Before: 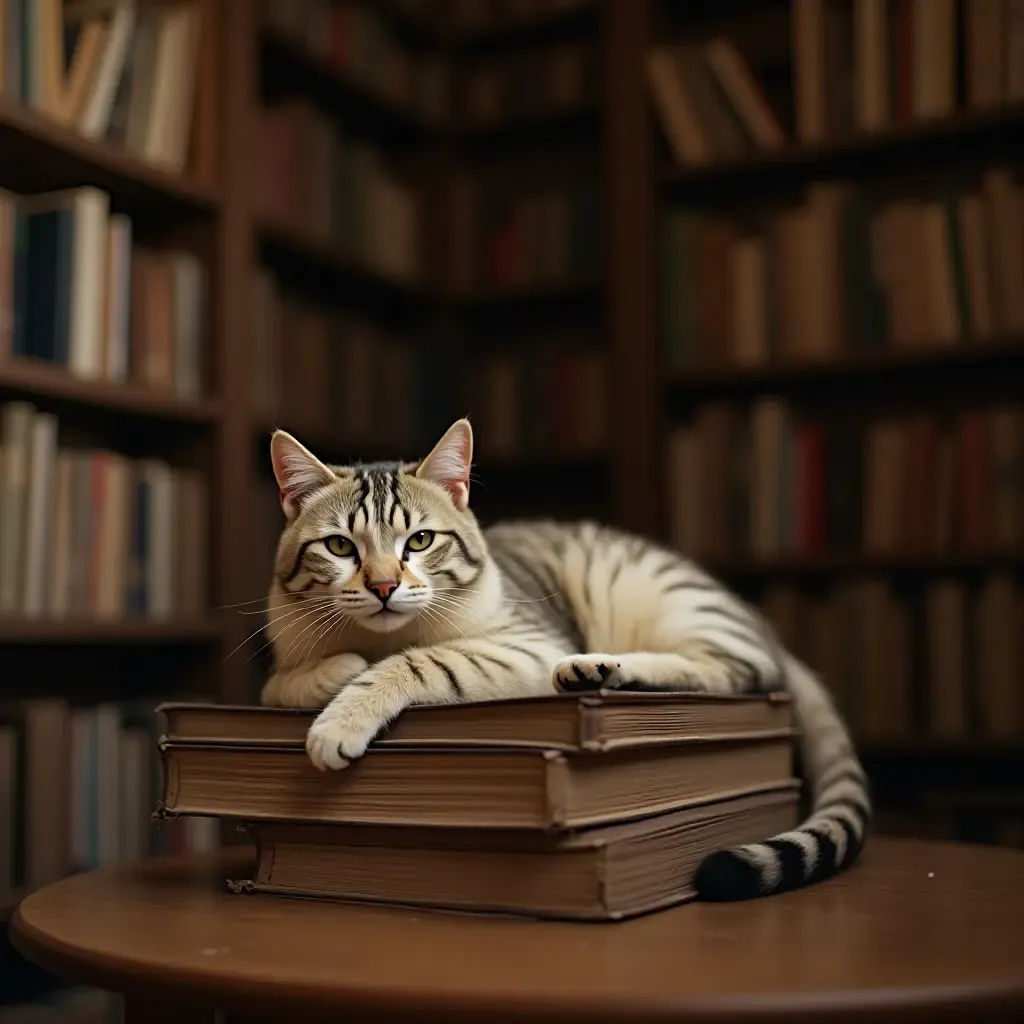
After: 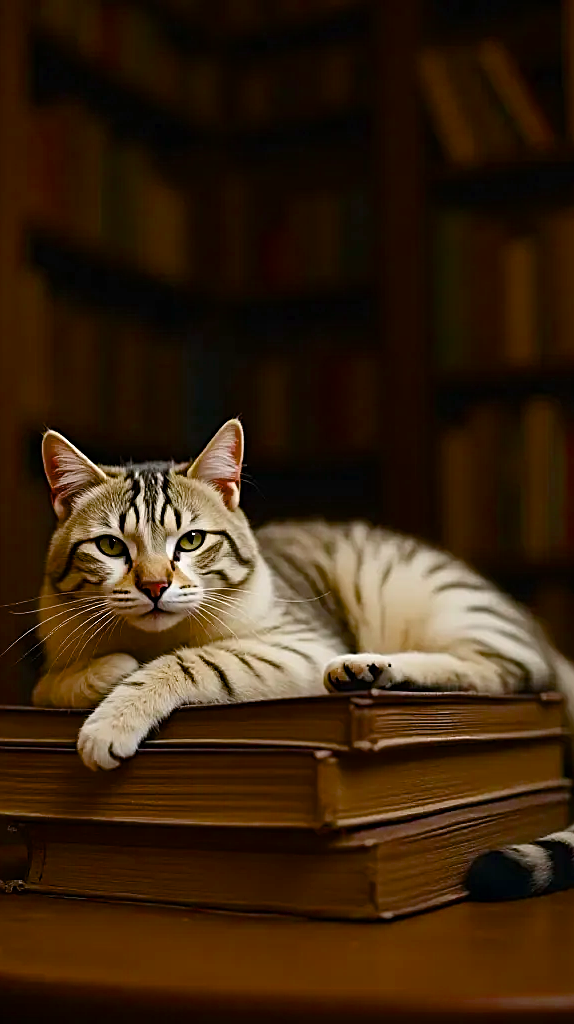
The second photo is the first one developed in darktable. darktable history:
color balance rgb: highlights gain › chroma 0.289%, highlights gain › hue 330.77°, perceptual saturation grading › global saturation 34.701%, perceptual saturation grading › highlights -29.881%, perceptual saturation grading › shadows 35.192%, global vibrance 6.868%, saturation formula JzAzBz (2021)
crop and rotate: left 22.4%, right 21.516%
sharpen: on, module defaults
